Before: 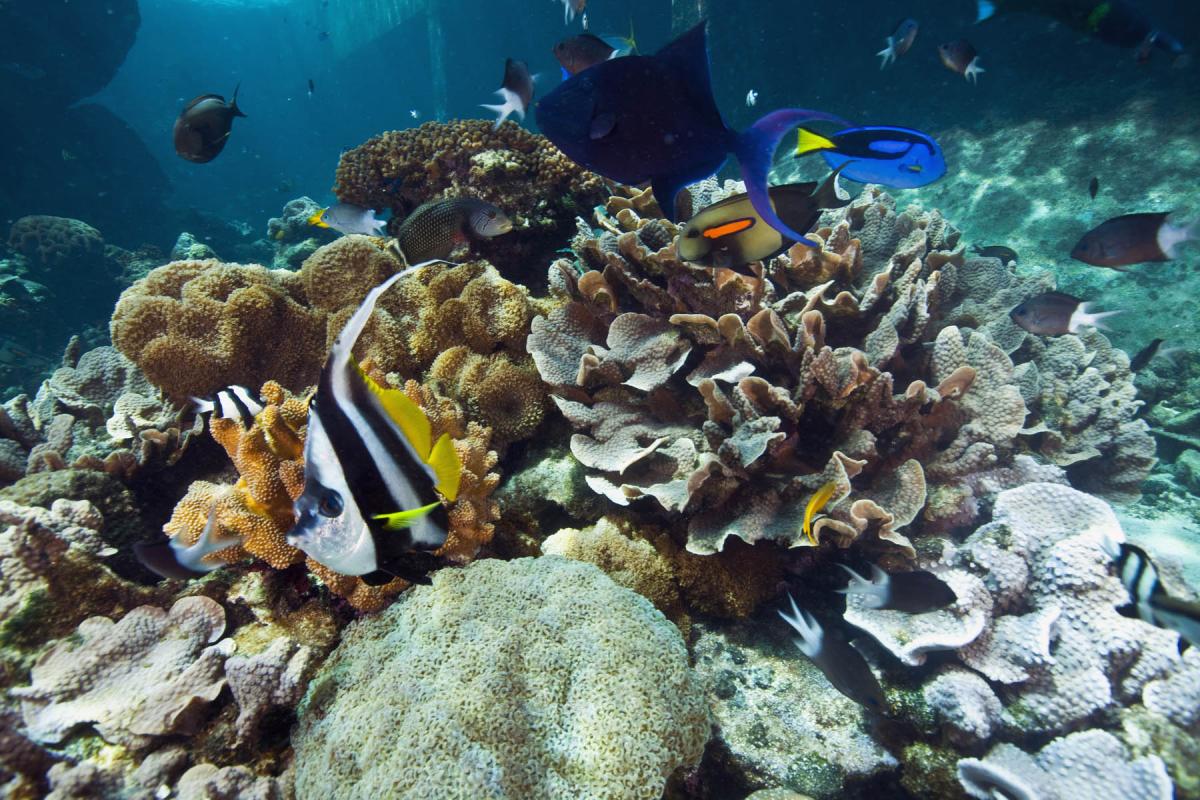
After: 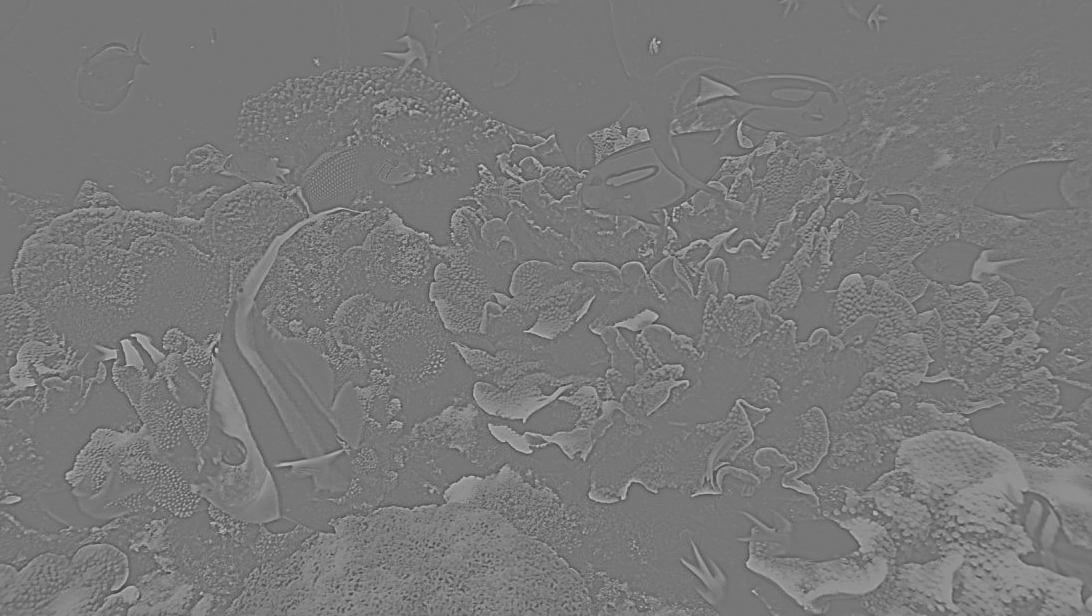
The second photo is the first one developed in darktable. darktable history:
crop: left 8.155%, top 6.611%, bottom 15.385%
sharpen: on, module defaults
exposure: black level correction 0, exposure 1.2 EV, compensate highlight preservation false
highpass: sharpness 5.84%, contrast boost 8.44%
